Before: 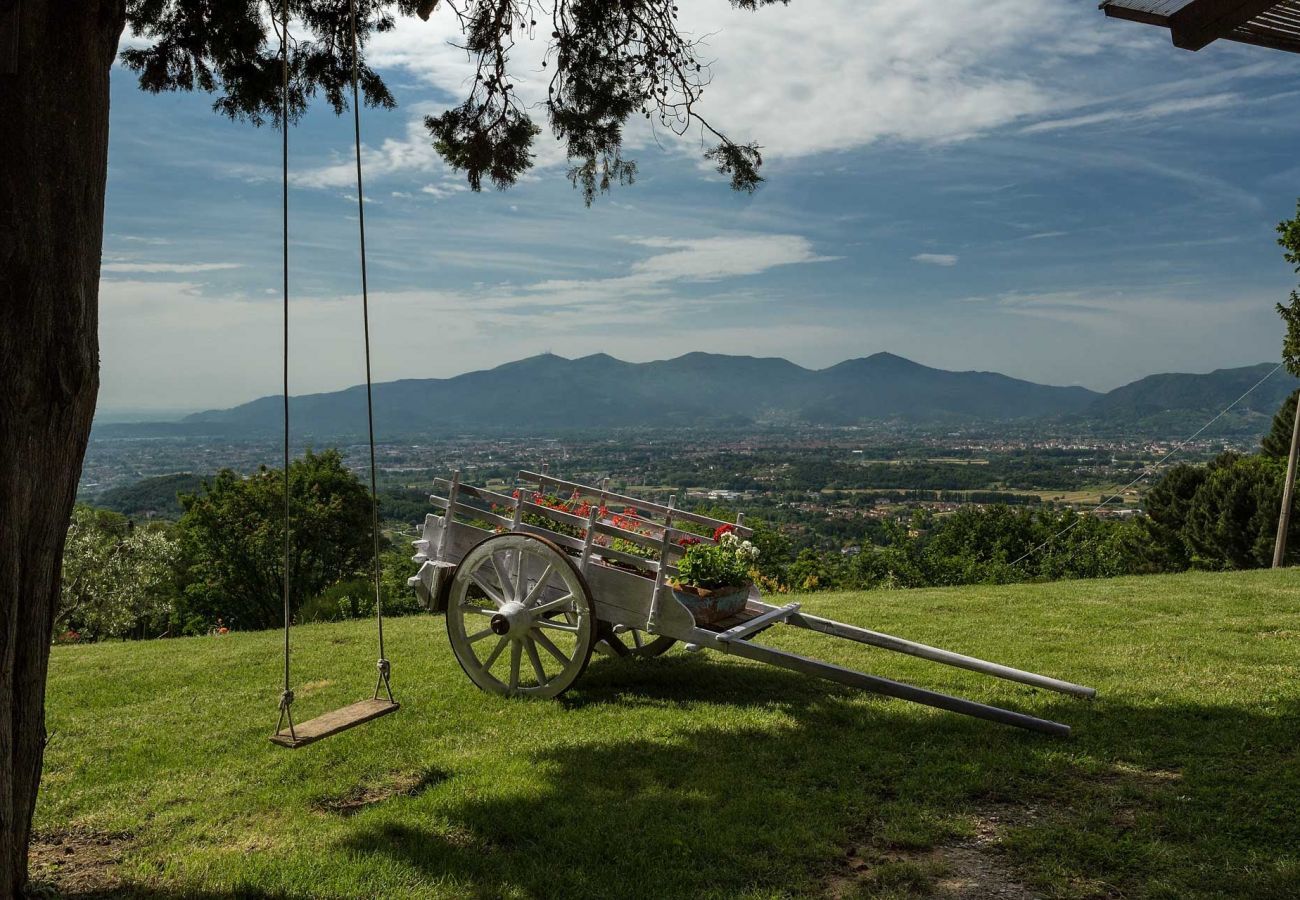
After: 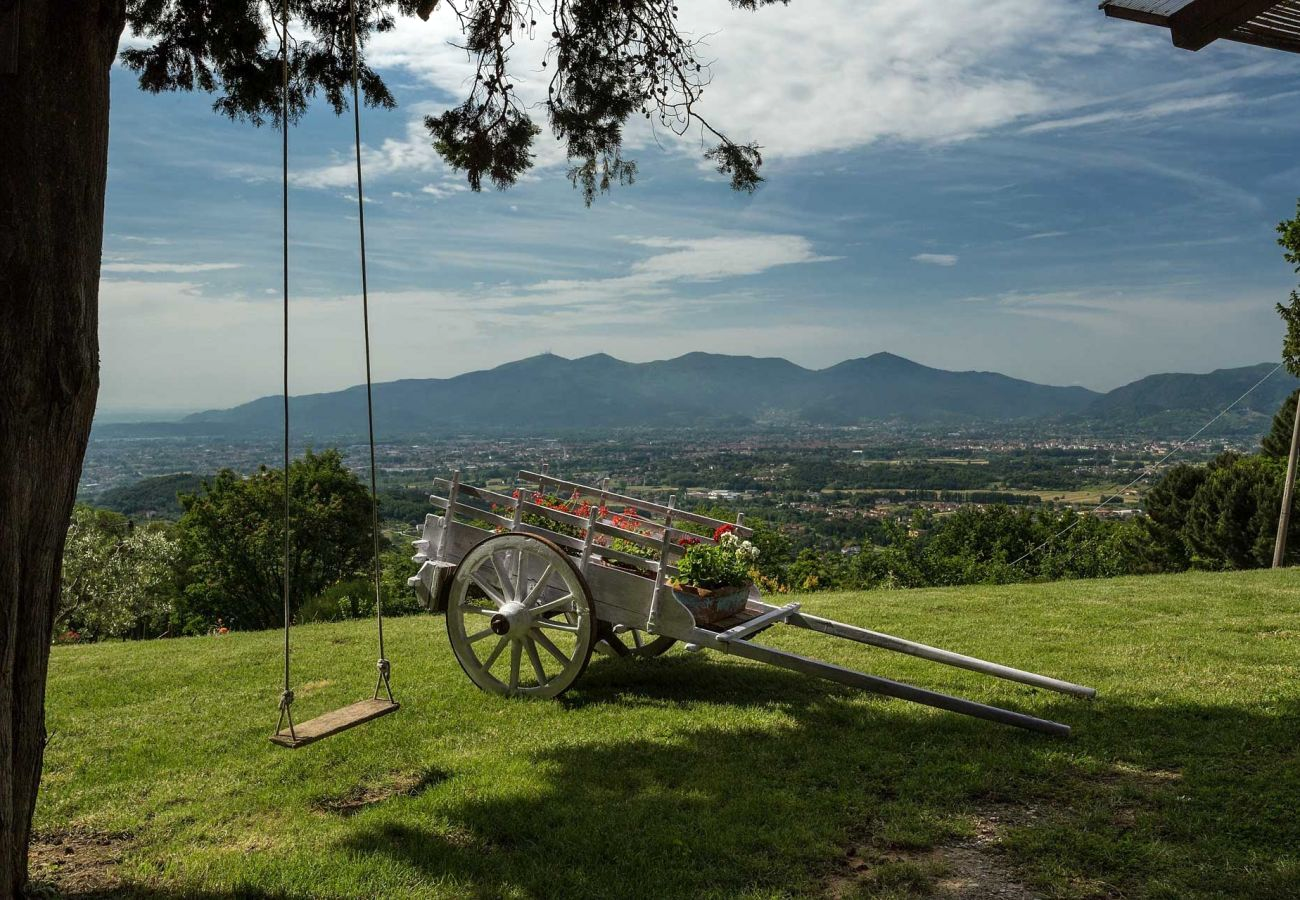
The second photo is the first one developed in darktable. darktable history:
exposure: exposure 0.151 EV, compensate highlight preservation false
